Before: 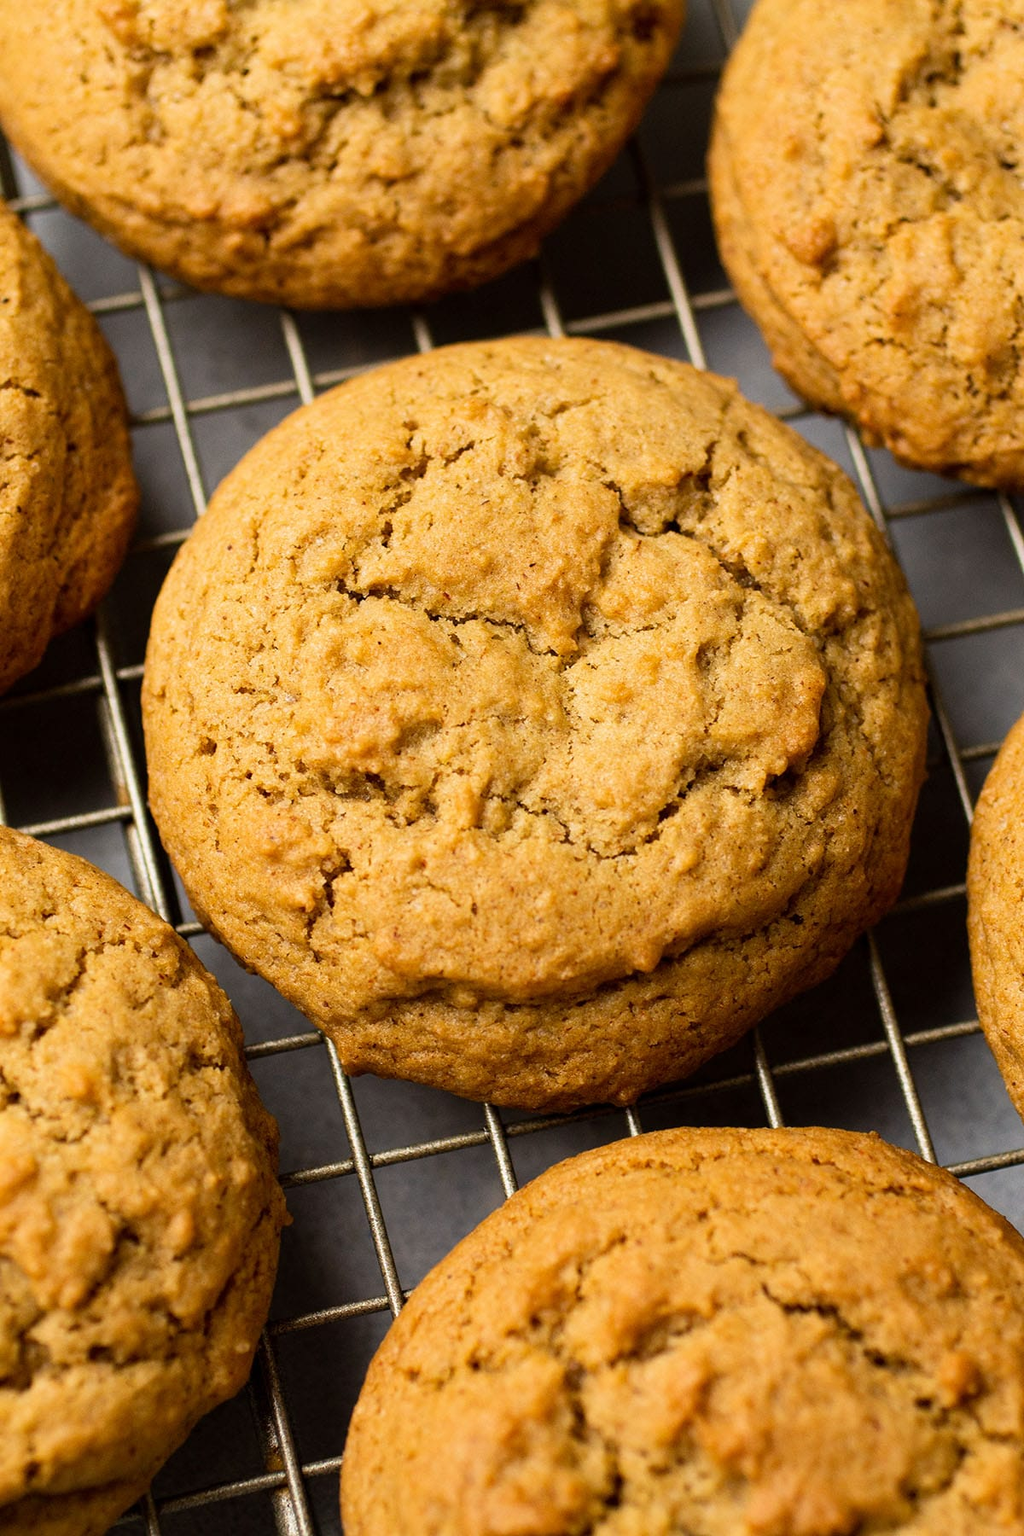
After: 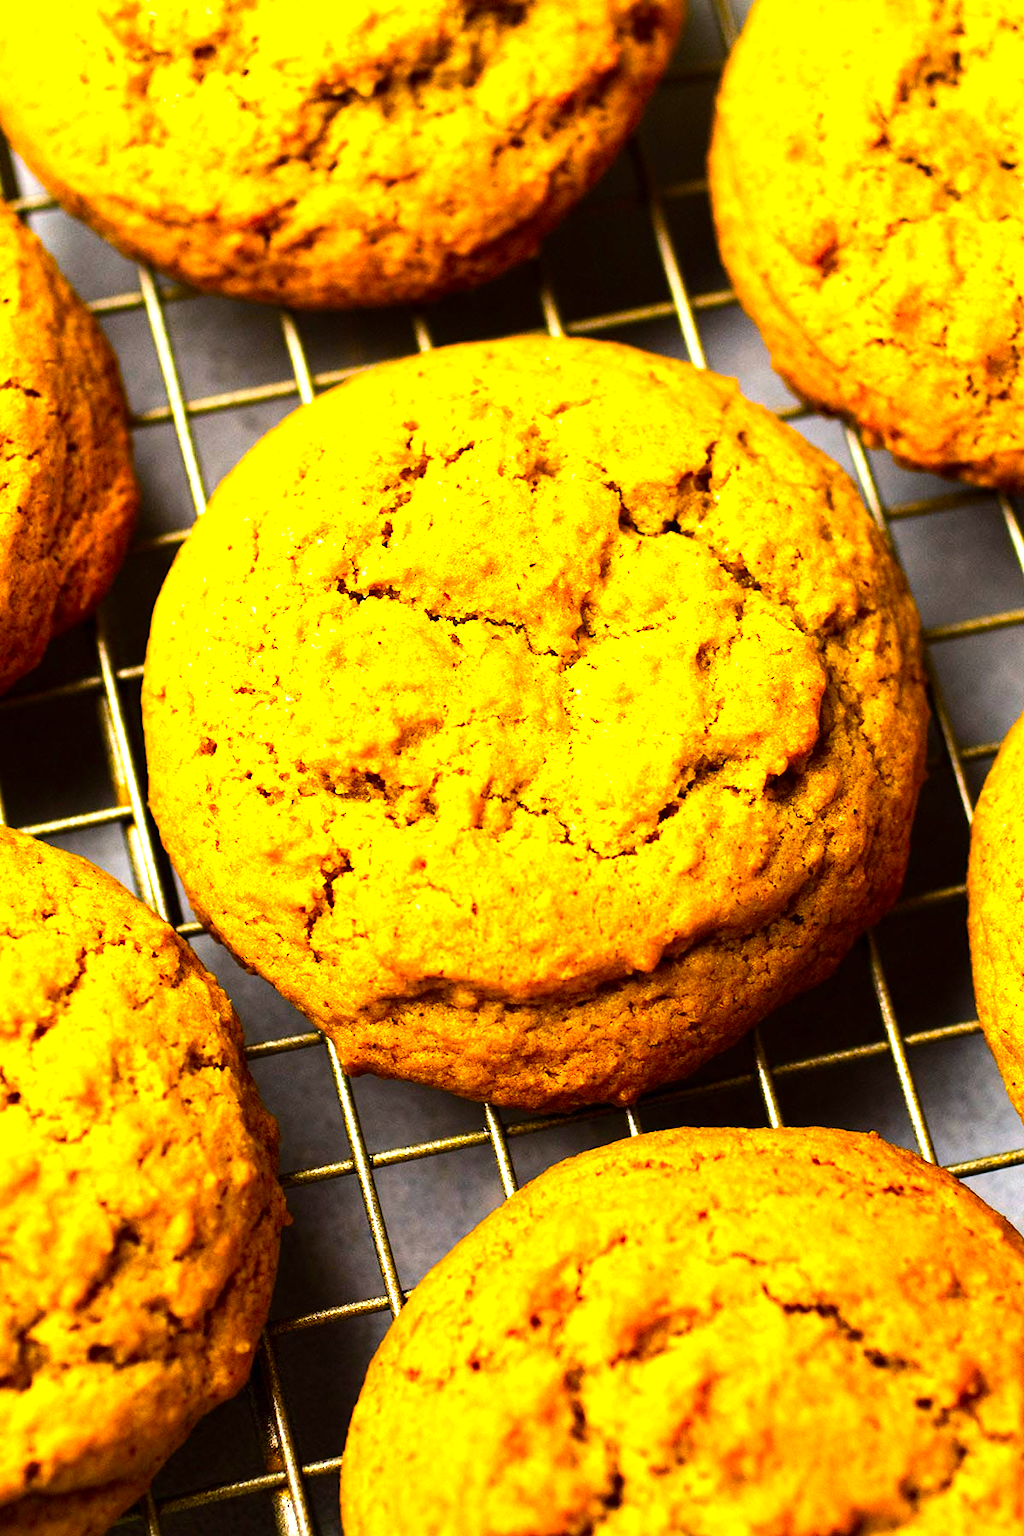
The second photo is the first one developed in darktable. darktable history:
color balance: input saturation 134.34%, contrast -10.04%, contrast fulcrum 19.67%, output saturation 133.51%
exposure: exposure 0.6 EV, compensate highlight preservation false
tone equalizer: -8 EV -1.08 EV, -7 EV -1.01 EV, -6 EV -0.867 EV, -5 EV -0.578 EV, -3 EV 0.578 EV, -2 EV 0.867 EV, -1 EV 1.01 EV, +0 EV 1.08 EV, edges refinement/feathering 500, mask exposure compensation -1.57 EV, preserve details no
white balance: red 1, blue 1
